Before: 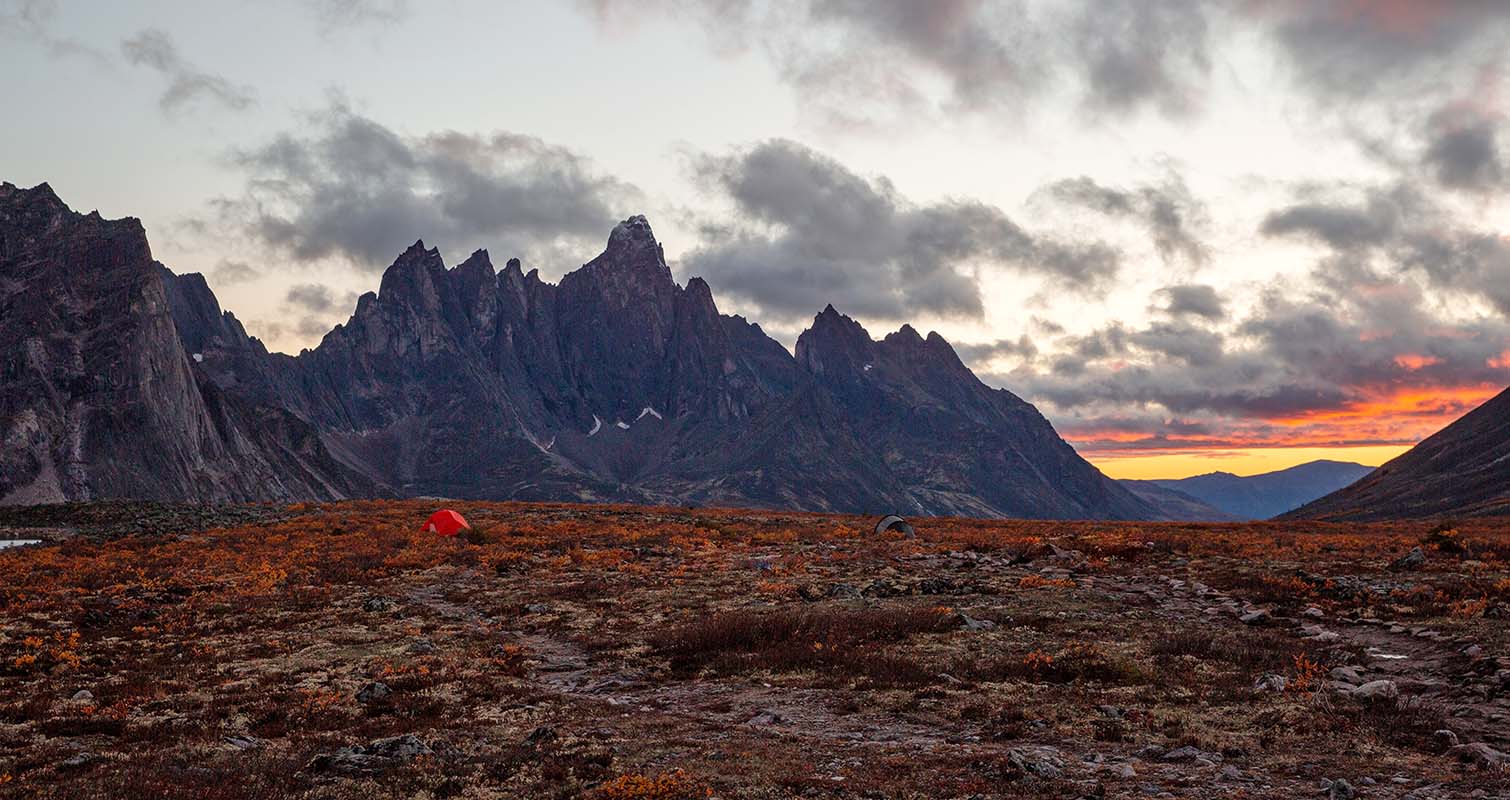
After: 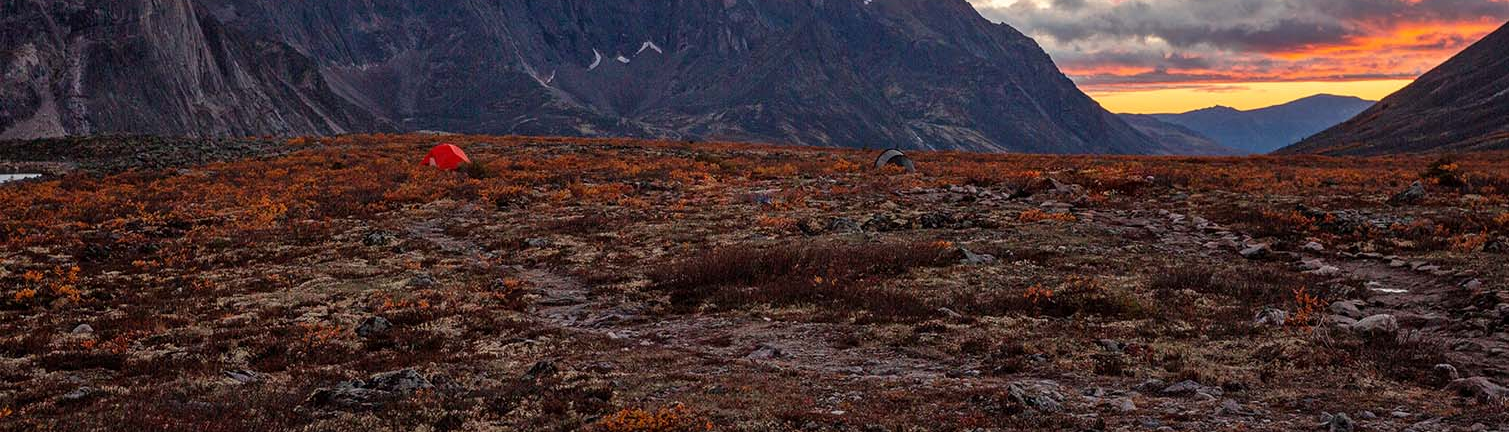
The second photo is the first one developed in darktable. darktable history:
crop and rotate: top 45.918%, right 0.002%
